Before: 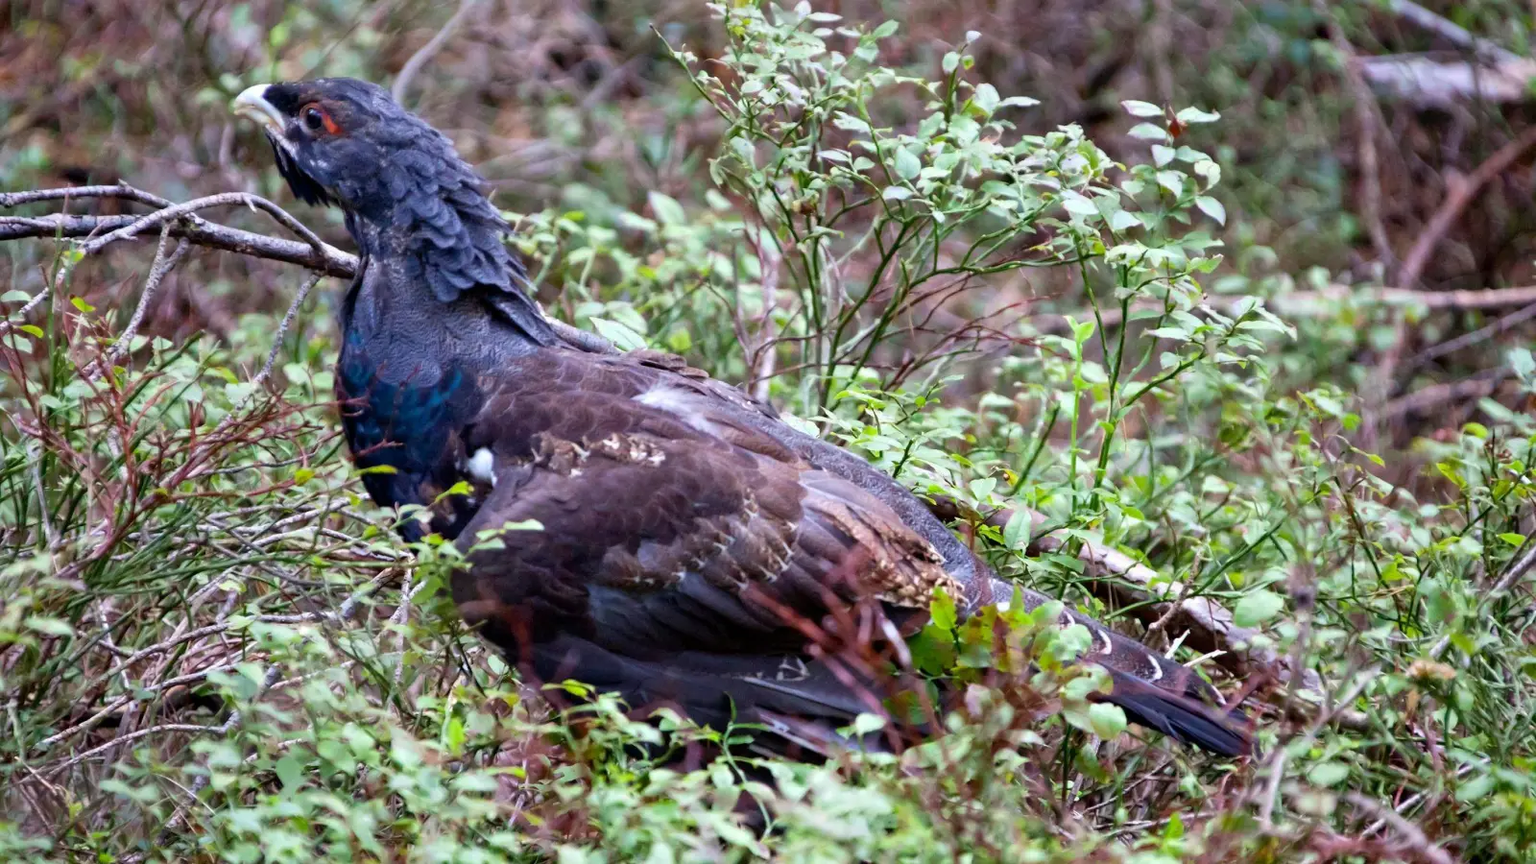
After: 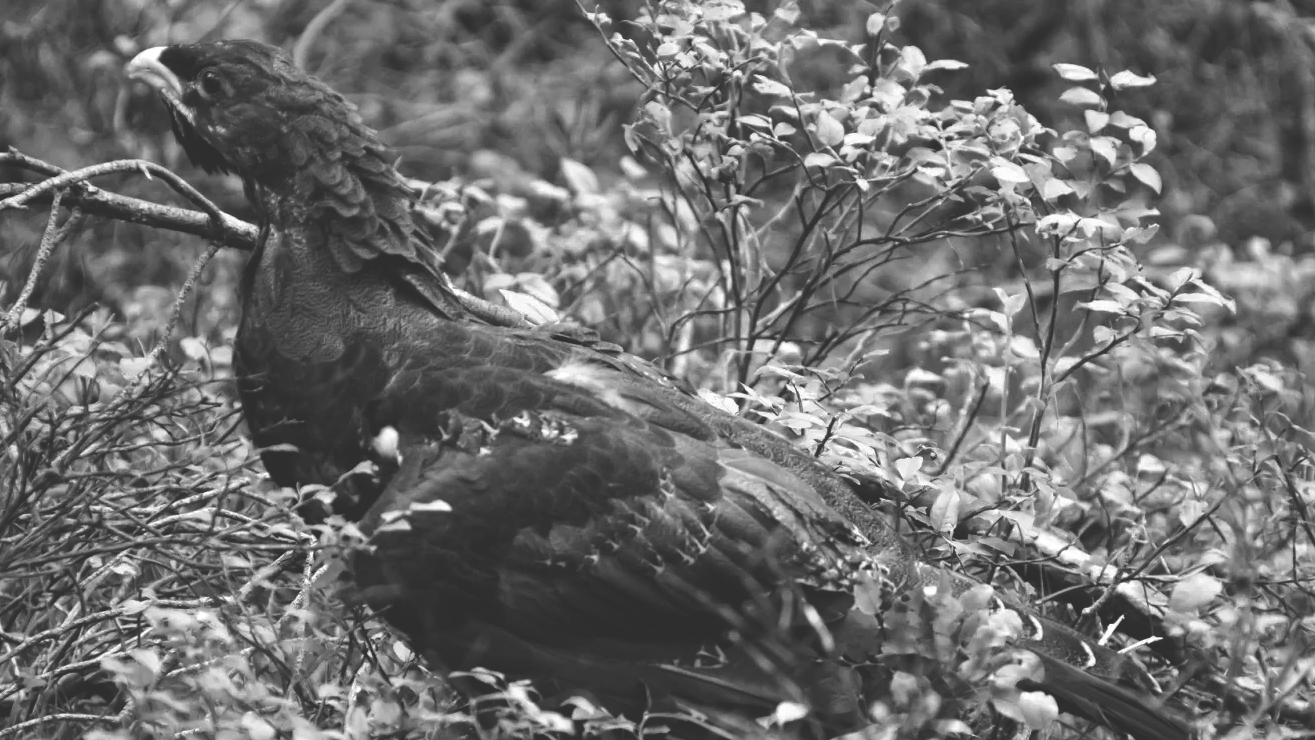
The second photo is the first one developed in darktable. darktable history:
rgb curve: curves: ch0 [(0, 0.186) (0.314, 0.284) (0.576, 0.466) (0.805, 0.691) (0.936, 0.886)]; ch1 [(0, 0.186) (0.314, 0.284) (0.581, 0.534) (0.771, 0.746) (0.936, 0.958)]; ch2 [(0, 0.216) (0.275, 0.39) (1, 1)], mode RGB, independent channels, compensate middle gray true, preserve colors none
crop and rotate: left 7.196%, top 4.574%, right 10.605%, bottom 13.178%
monochrome: on, module defaults
